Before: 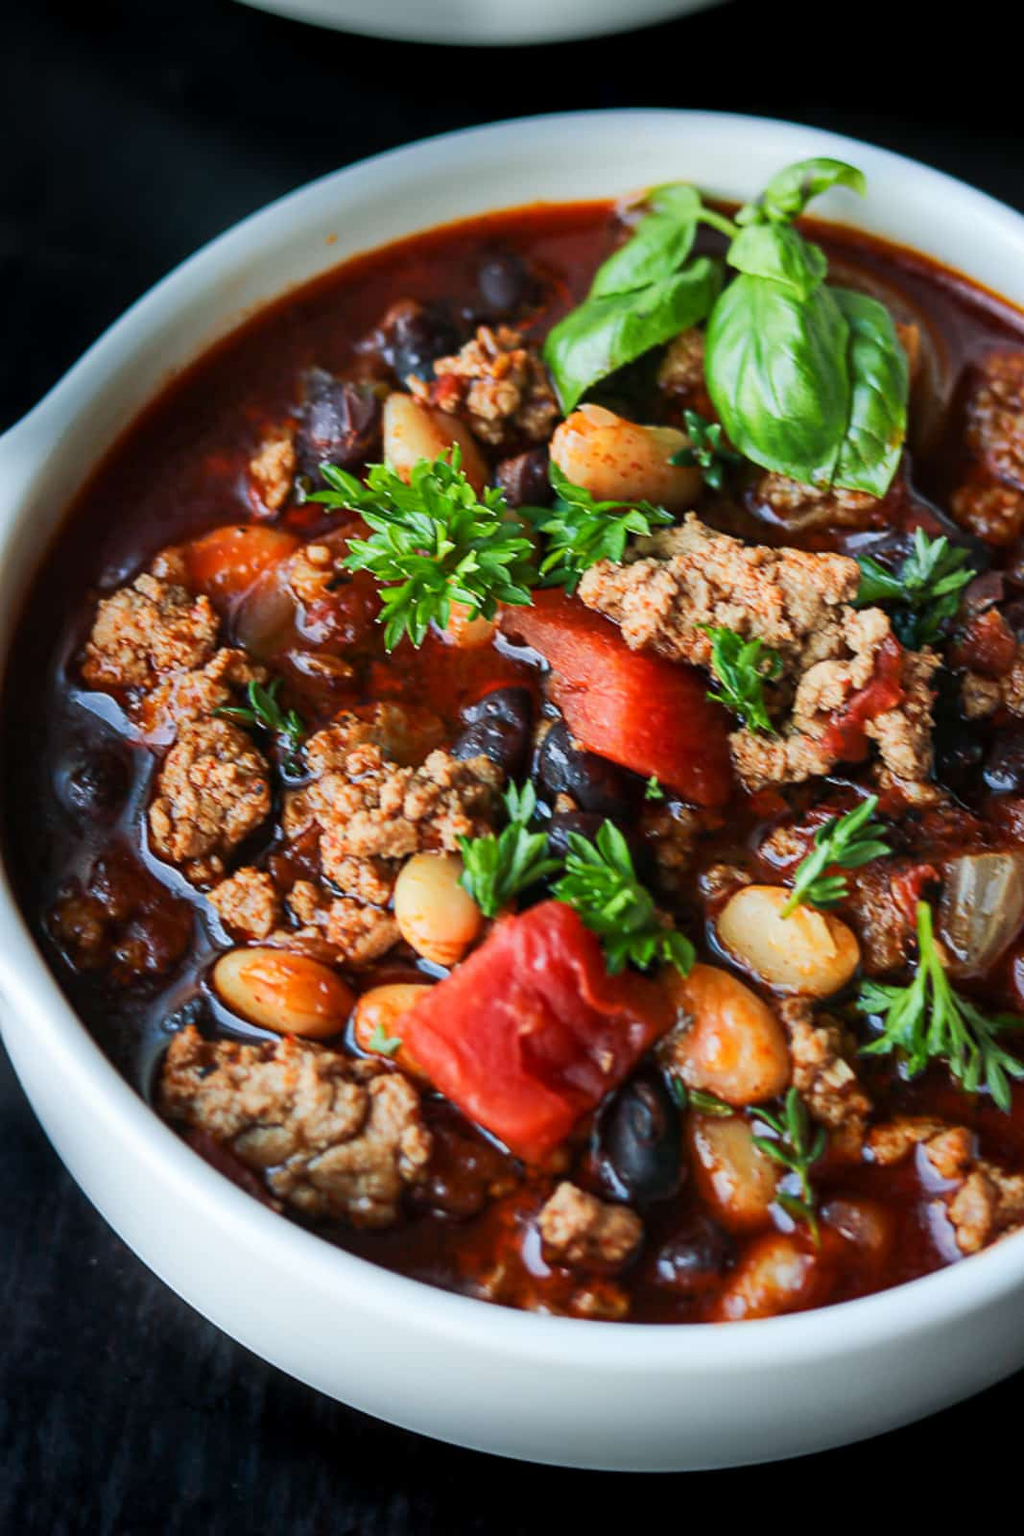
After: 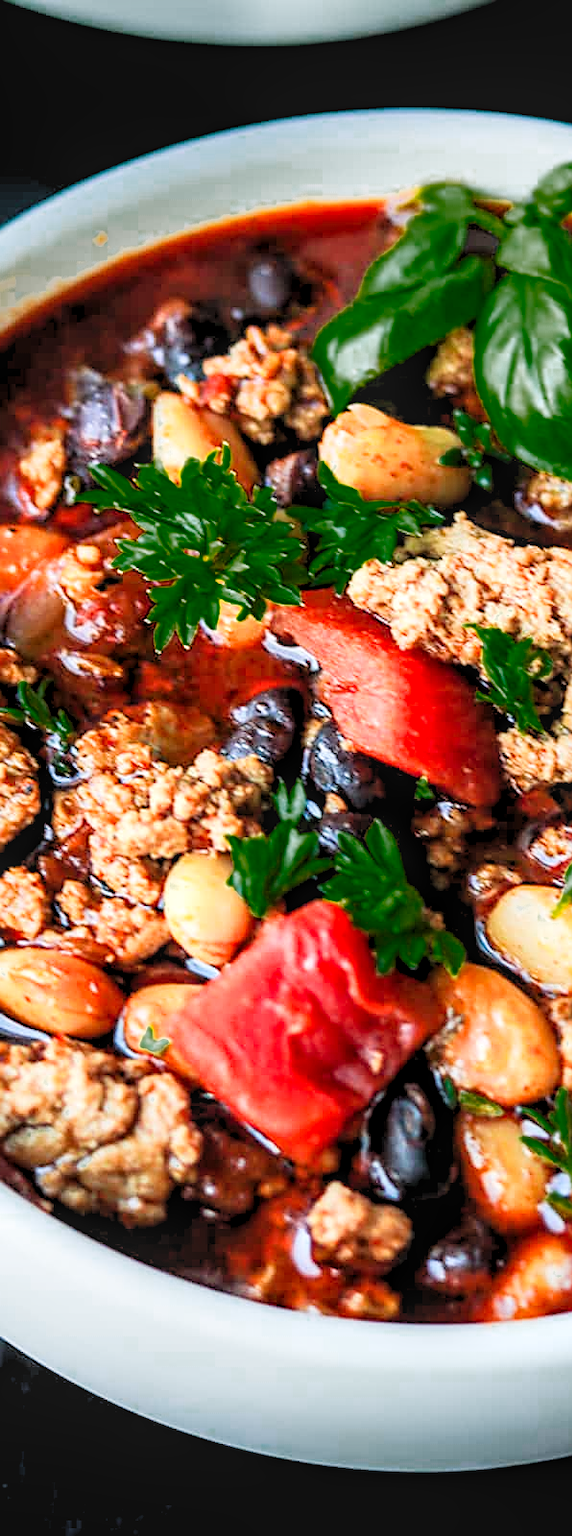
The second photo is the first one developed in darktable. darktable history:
filmic rgb: black relative exposure -7.65 EV, white relative exposure 3.96 EV, hardness 4.01, contrast 1.098, highlights saturation mix -30.48%
sharpen: on, module defaults
color zones: curves: ch0 [(0.25, 0.5) (0.347, 0.092) (0.75, 0.5)]; ch1 [(0.25, 0.5) (0.33, 0.51) (0.75, 0.5)]
exposure: black level correction -0.002, exposure 0.539 EV, compensate exposure bias true, compensate highlight preservation false
crop and rotate: left 22.504%, right 21.576%
tone equalizer: -7 EV 0.113 EV, edges refinement/feathering 500, mask exposure compensation -1.57 EV, preserve details no
levels: black 0.036%, levels [0.044, 0.416, 0.908]
local contrast: on, module defaults
